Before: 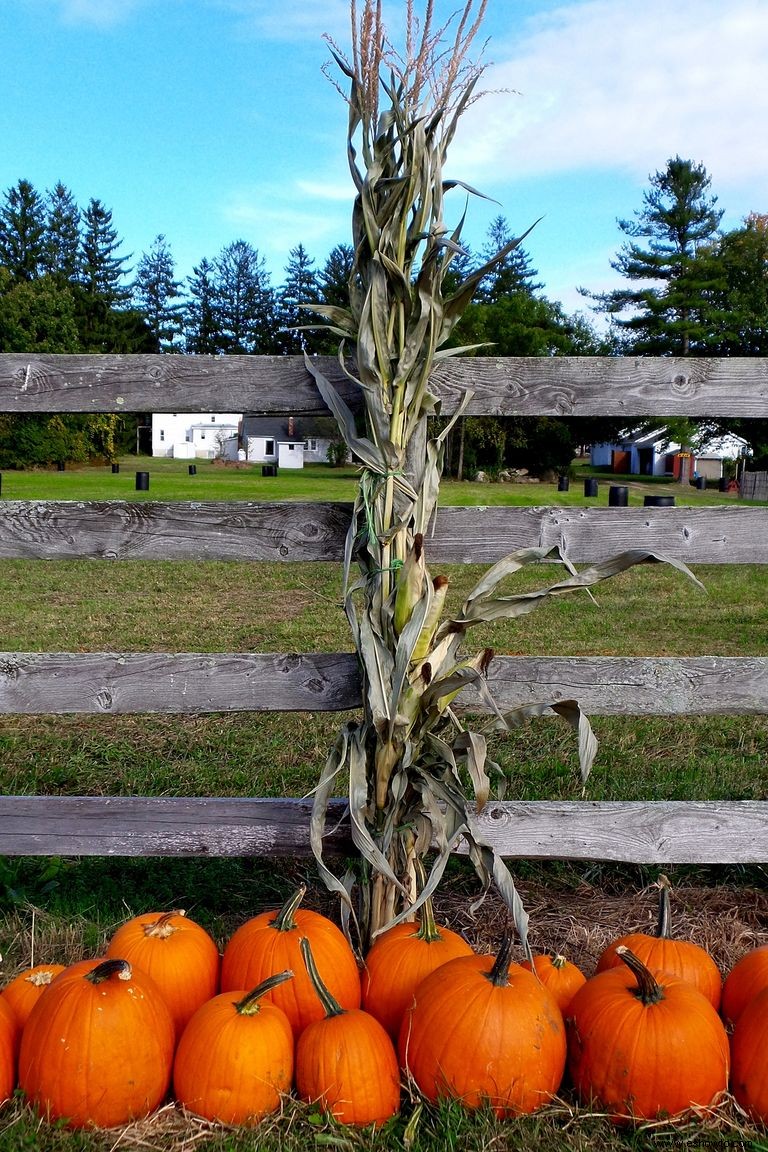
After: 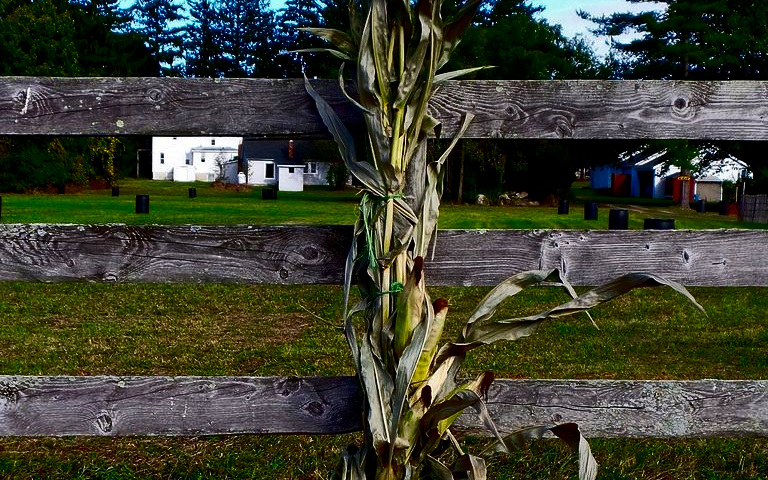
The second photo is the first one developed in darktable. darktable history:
contrast brightness saturation: contrast 0.088, brightness -0.571, saturation 0.175
shadows and highlights: low approximation 0.01, soften with gaussian
crop and rotate: top 24.07%, bottom 34.242%
